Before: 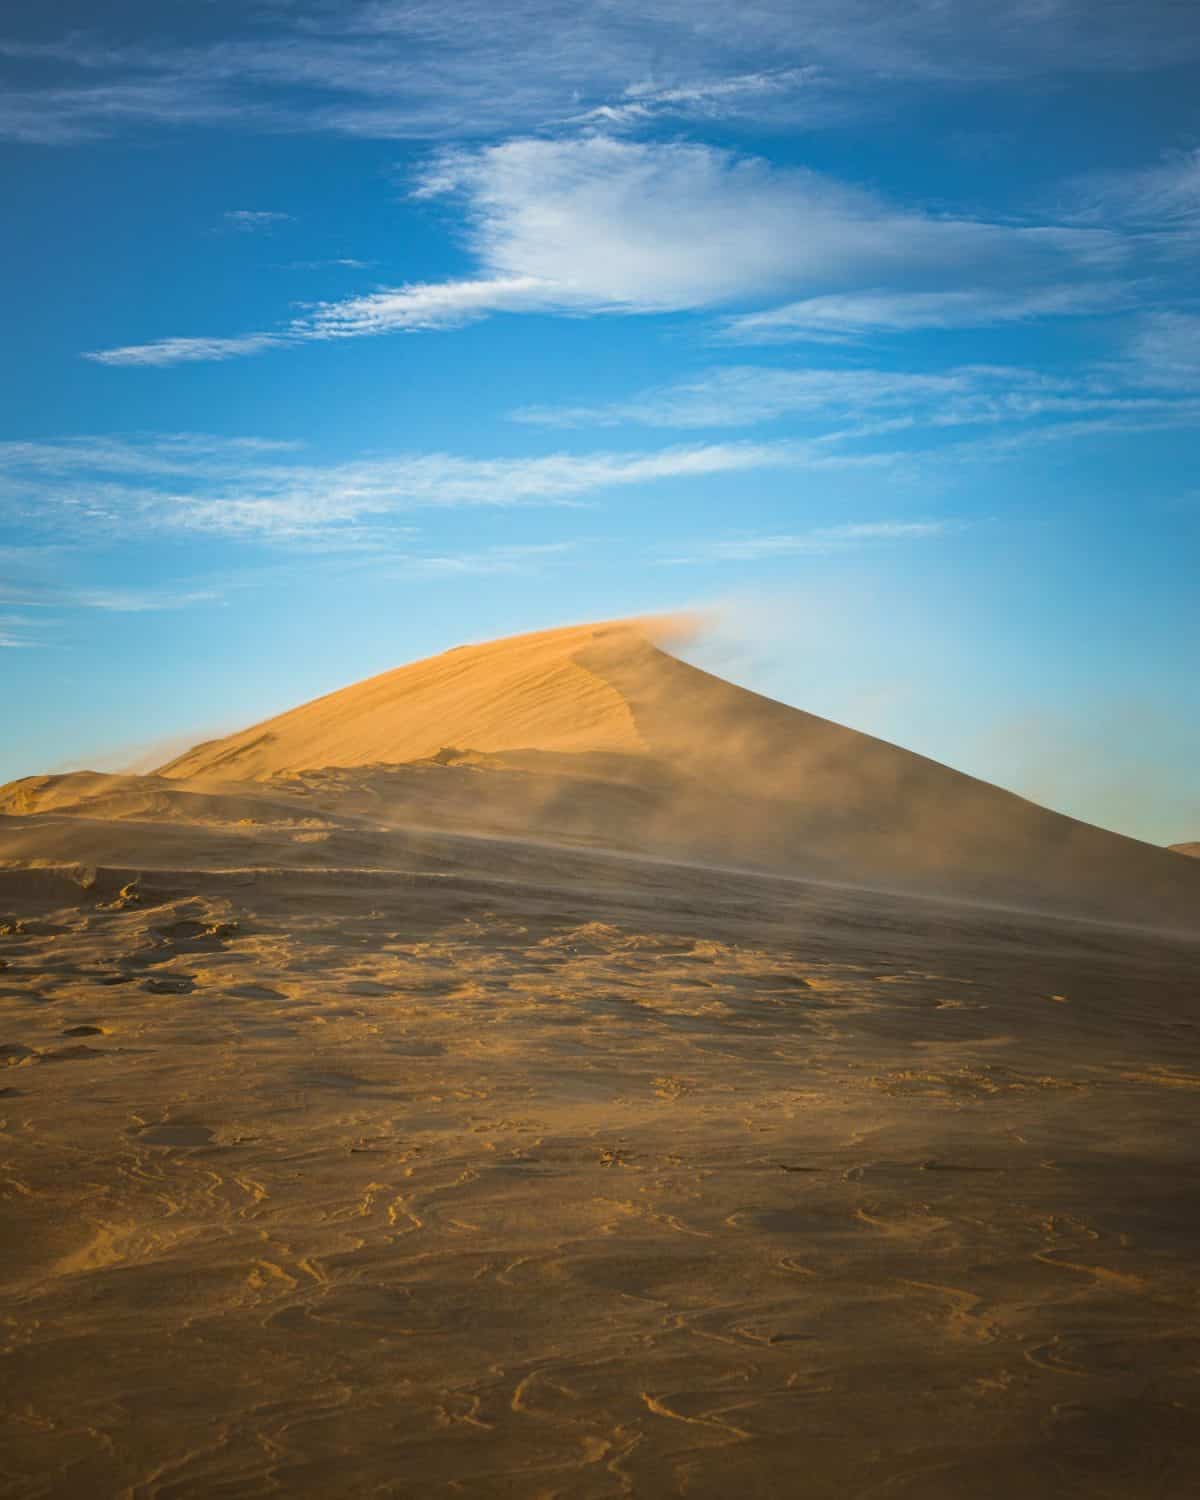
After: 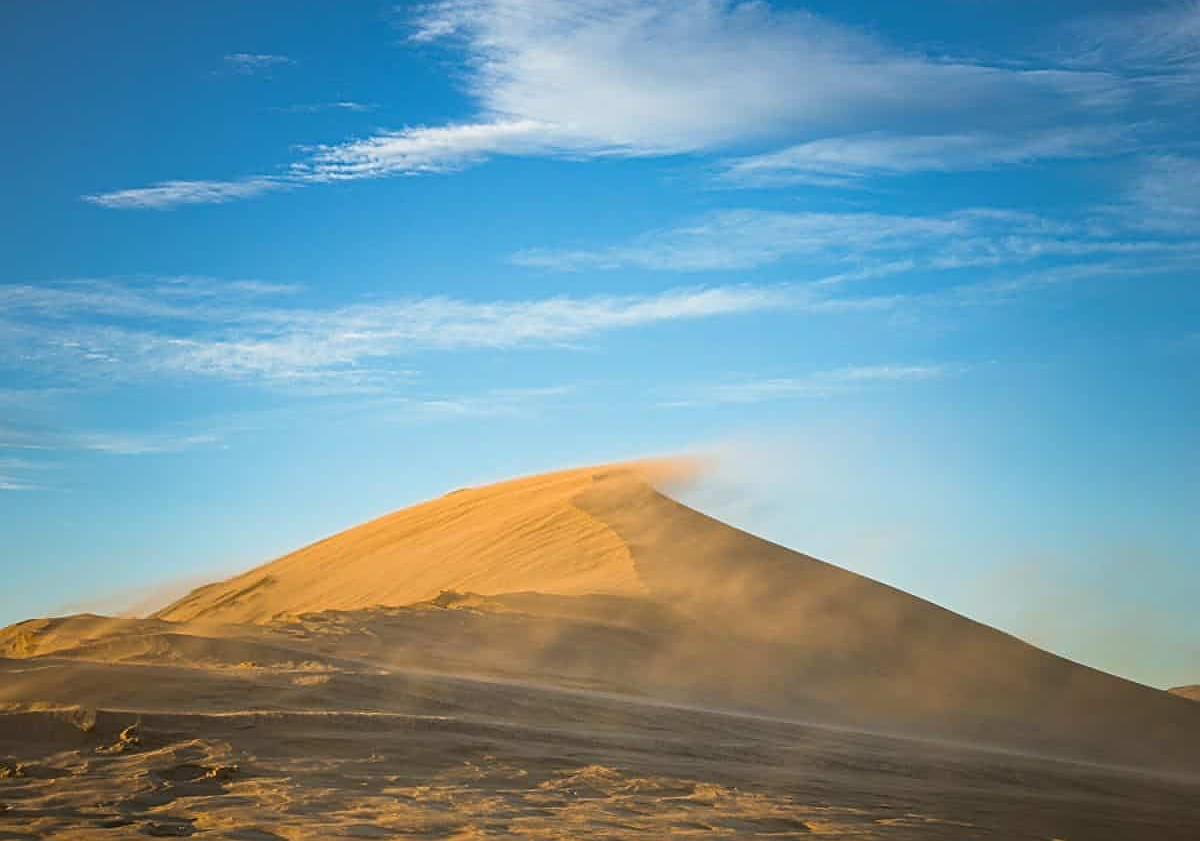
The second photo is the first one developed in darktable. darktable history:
crop and rotate: top 10.502%, bottom 33.422%
sharpen: on, module defaults
